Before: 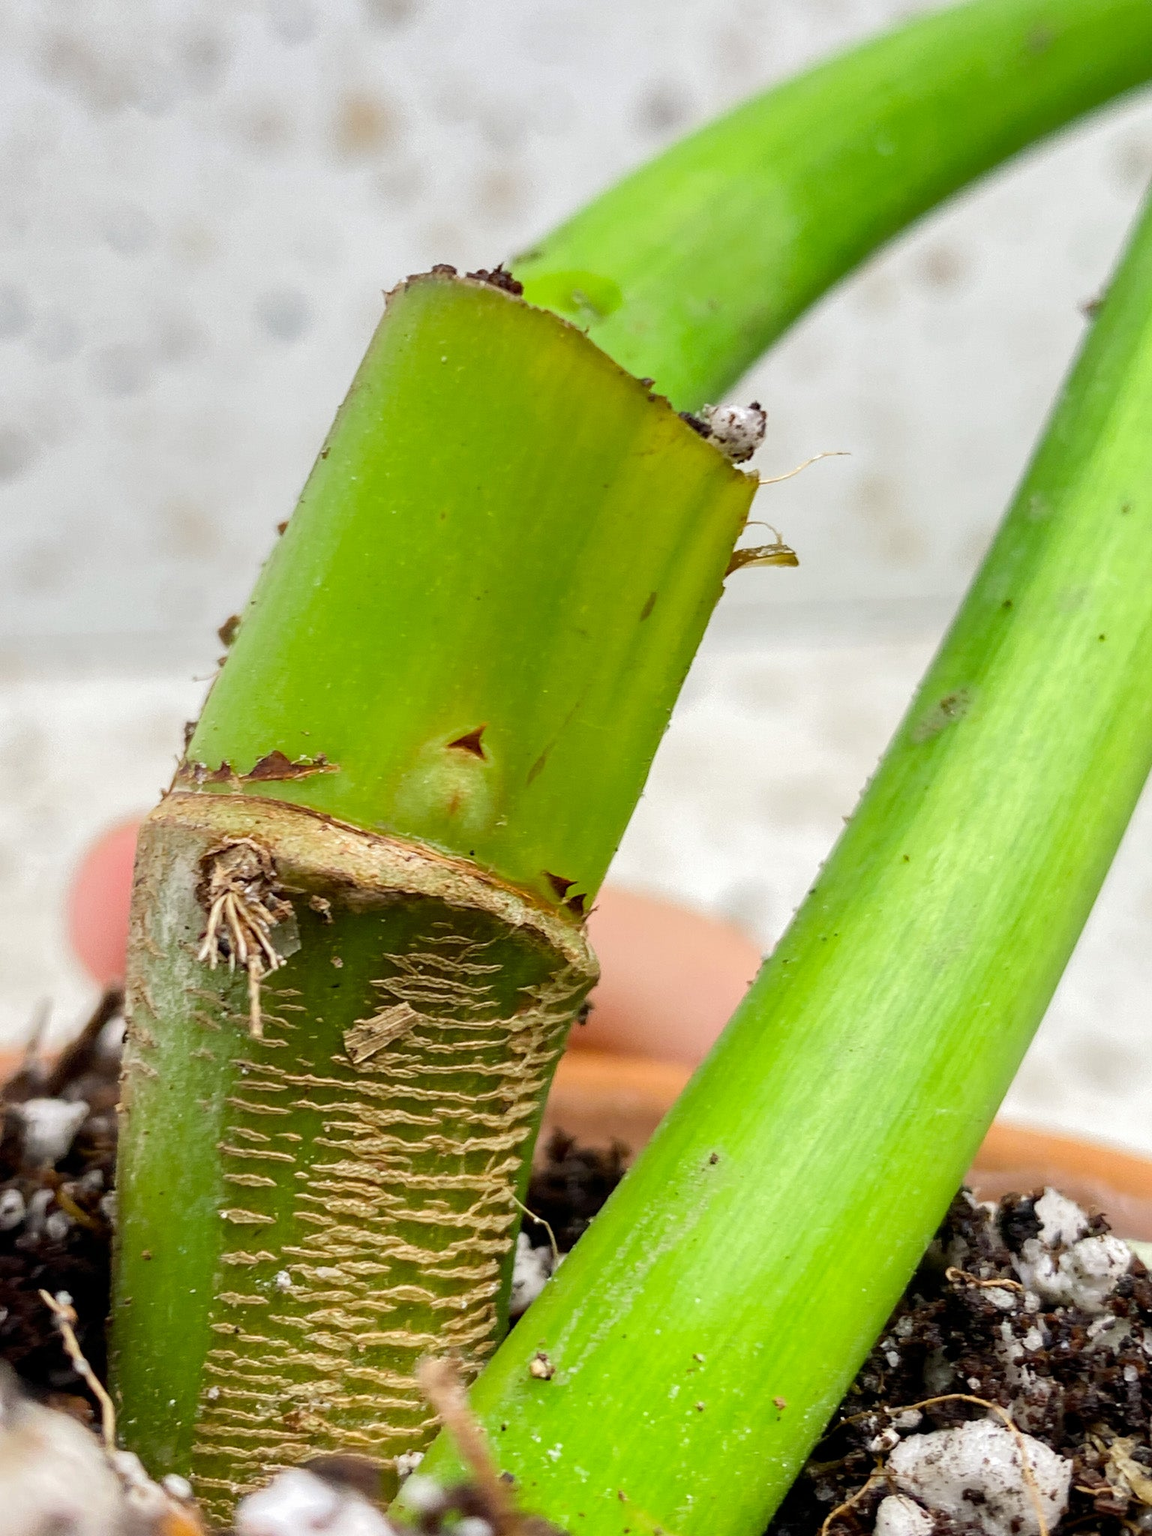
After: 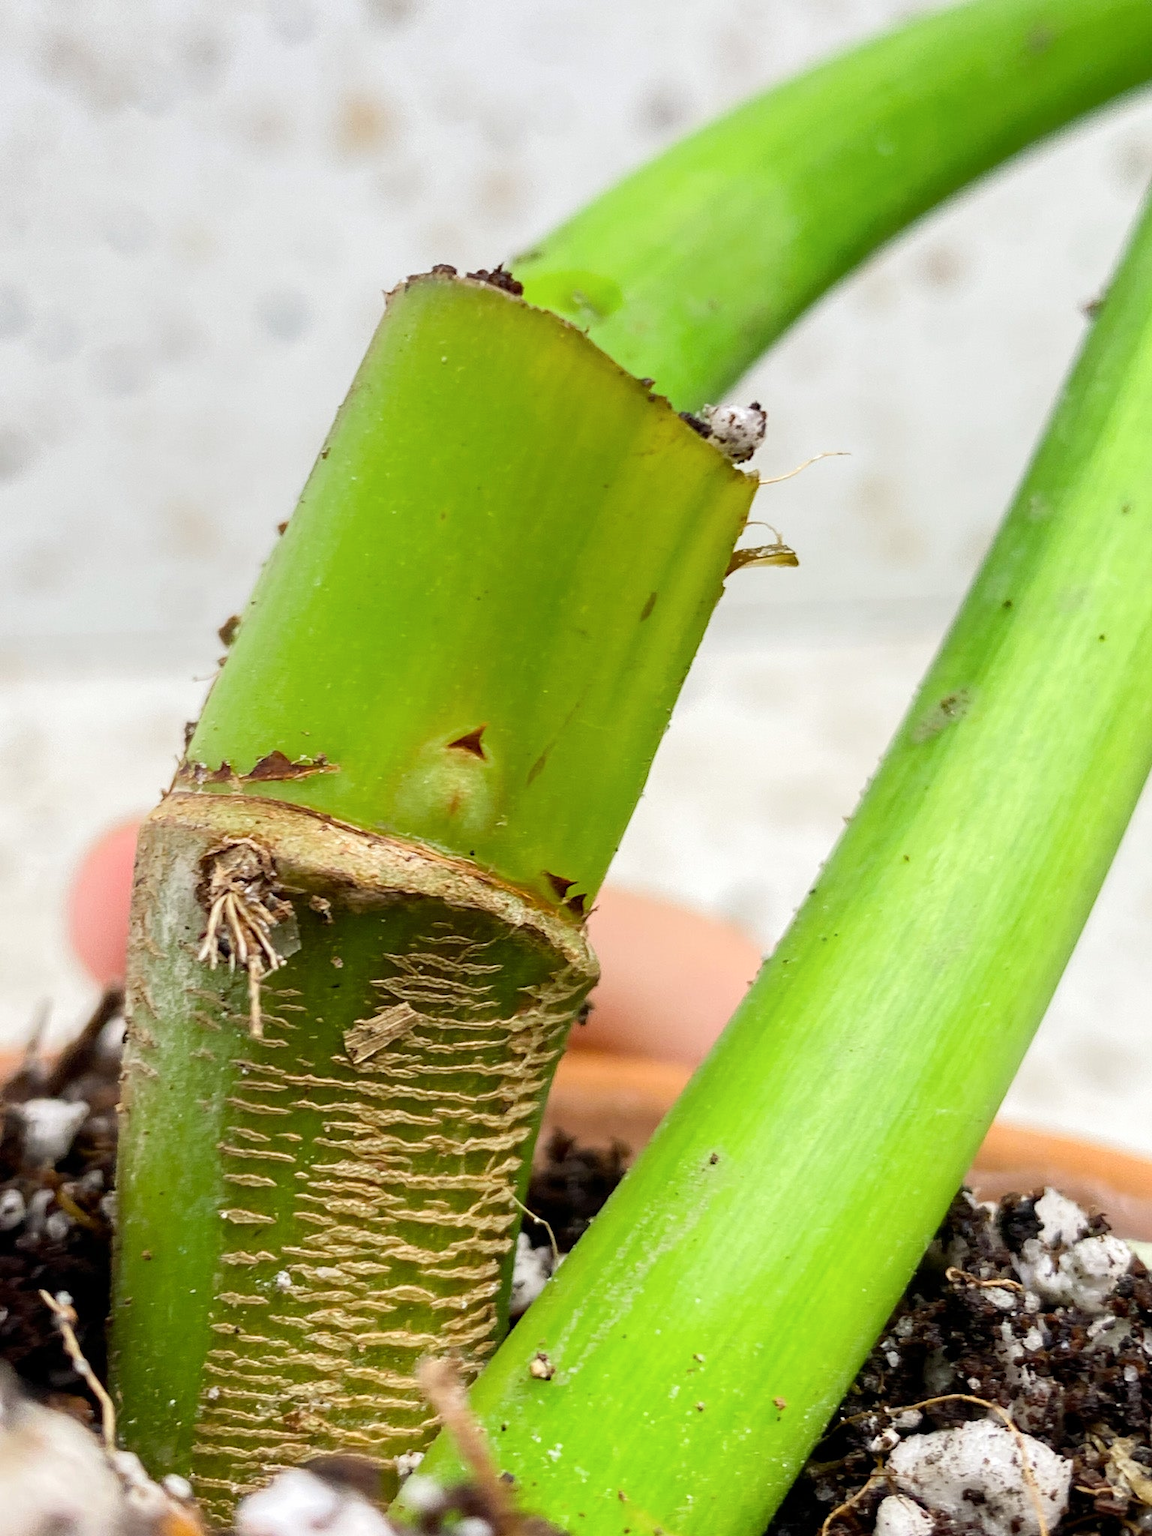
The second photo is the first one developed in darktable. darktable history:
shadows and highlights: shadows -0.957, highlights 38.8, highlights color adjustment 72.53%
